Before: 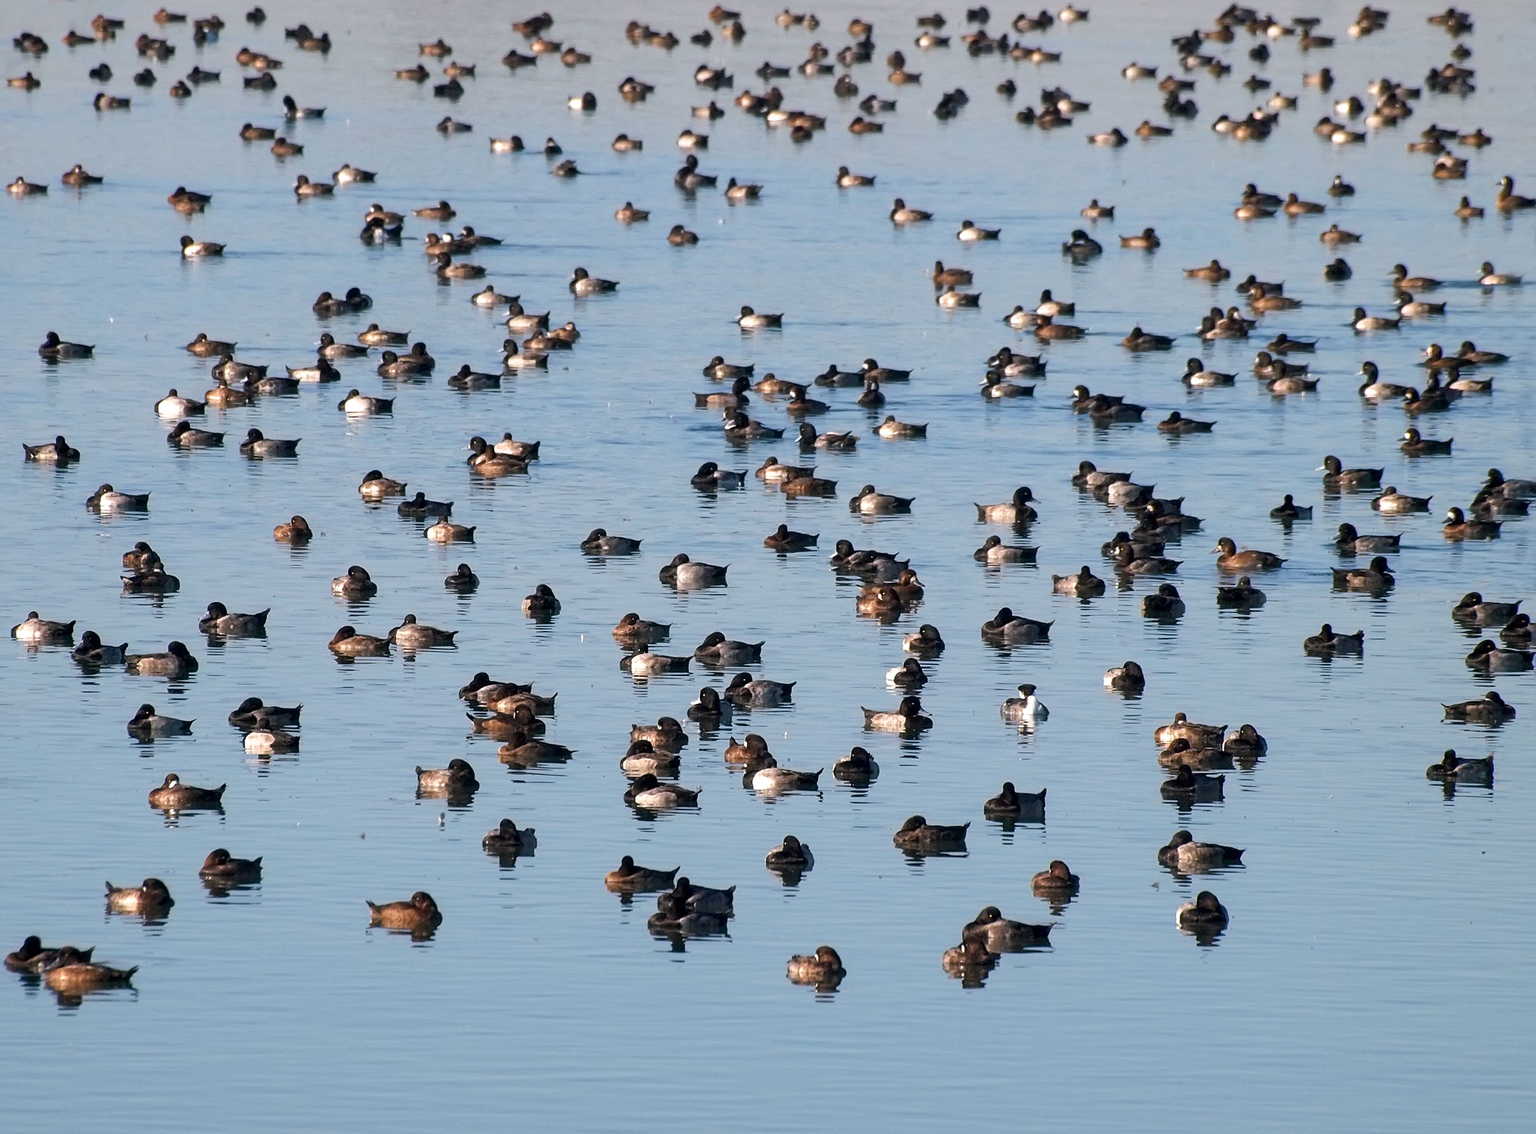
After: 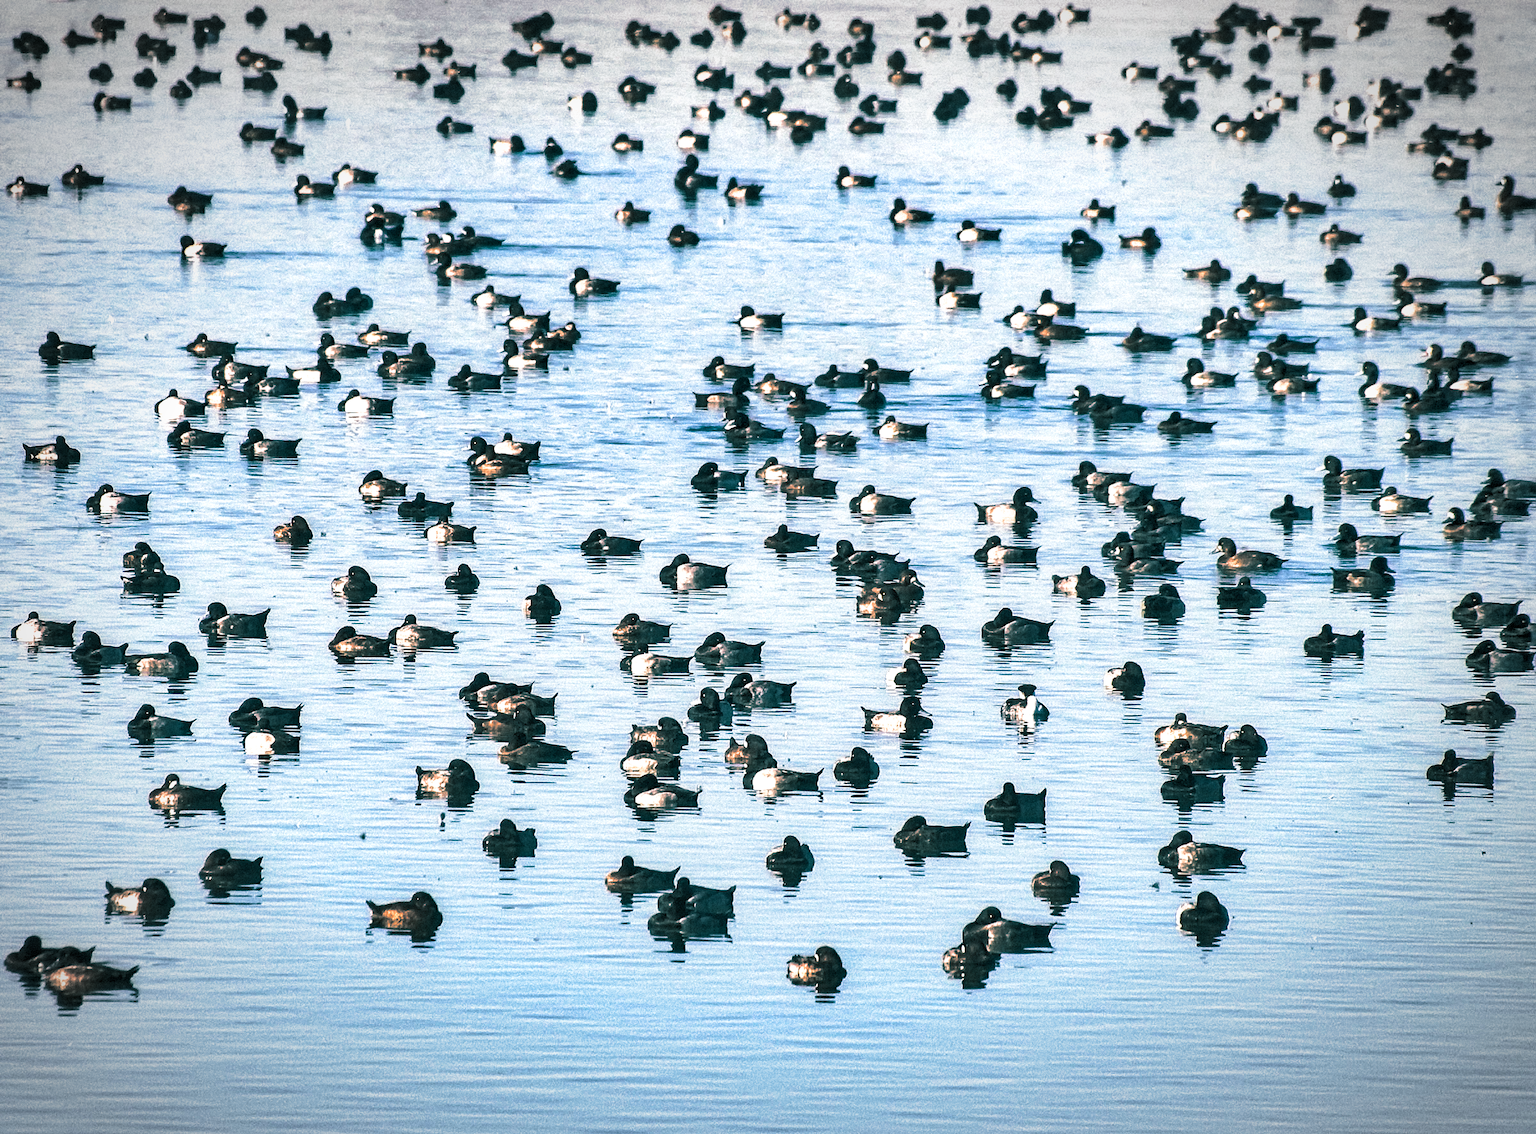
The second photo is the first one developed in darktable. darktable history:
grain: mid-tones bias 0%
color balance rgb: on, module defaults
split-toning: shadows › hue 186.43°, highlights › hue 49.29°, compress 30.29%
vignetting: automatic ratio true
exposure: black level correction 0, exposure 1.1 EV, compensate exposure bias true, compensate highlight preservation false
shadows and highlights: radius 100.41, shadows 50.55, highlights -64.36, highlights color adjustment 49.82%, soften with gaussian
local contrast: on, module defaults
